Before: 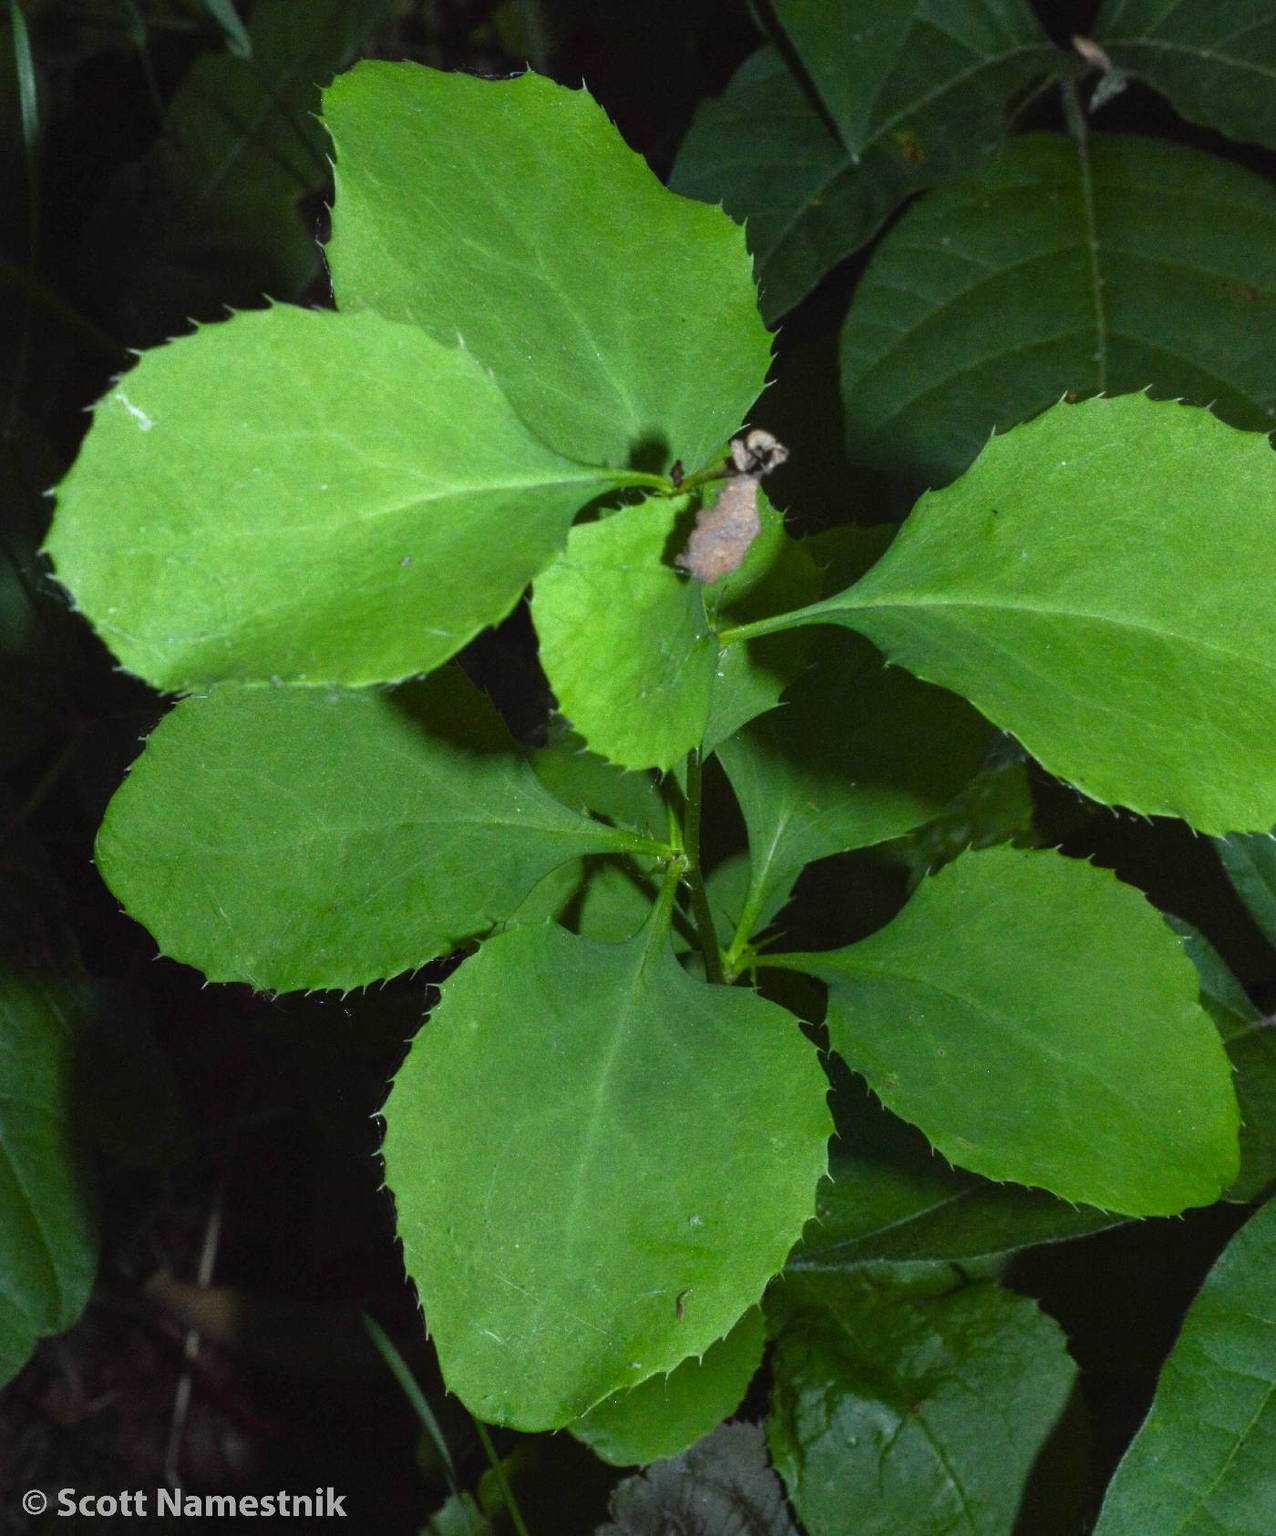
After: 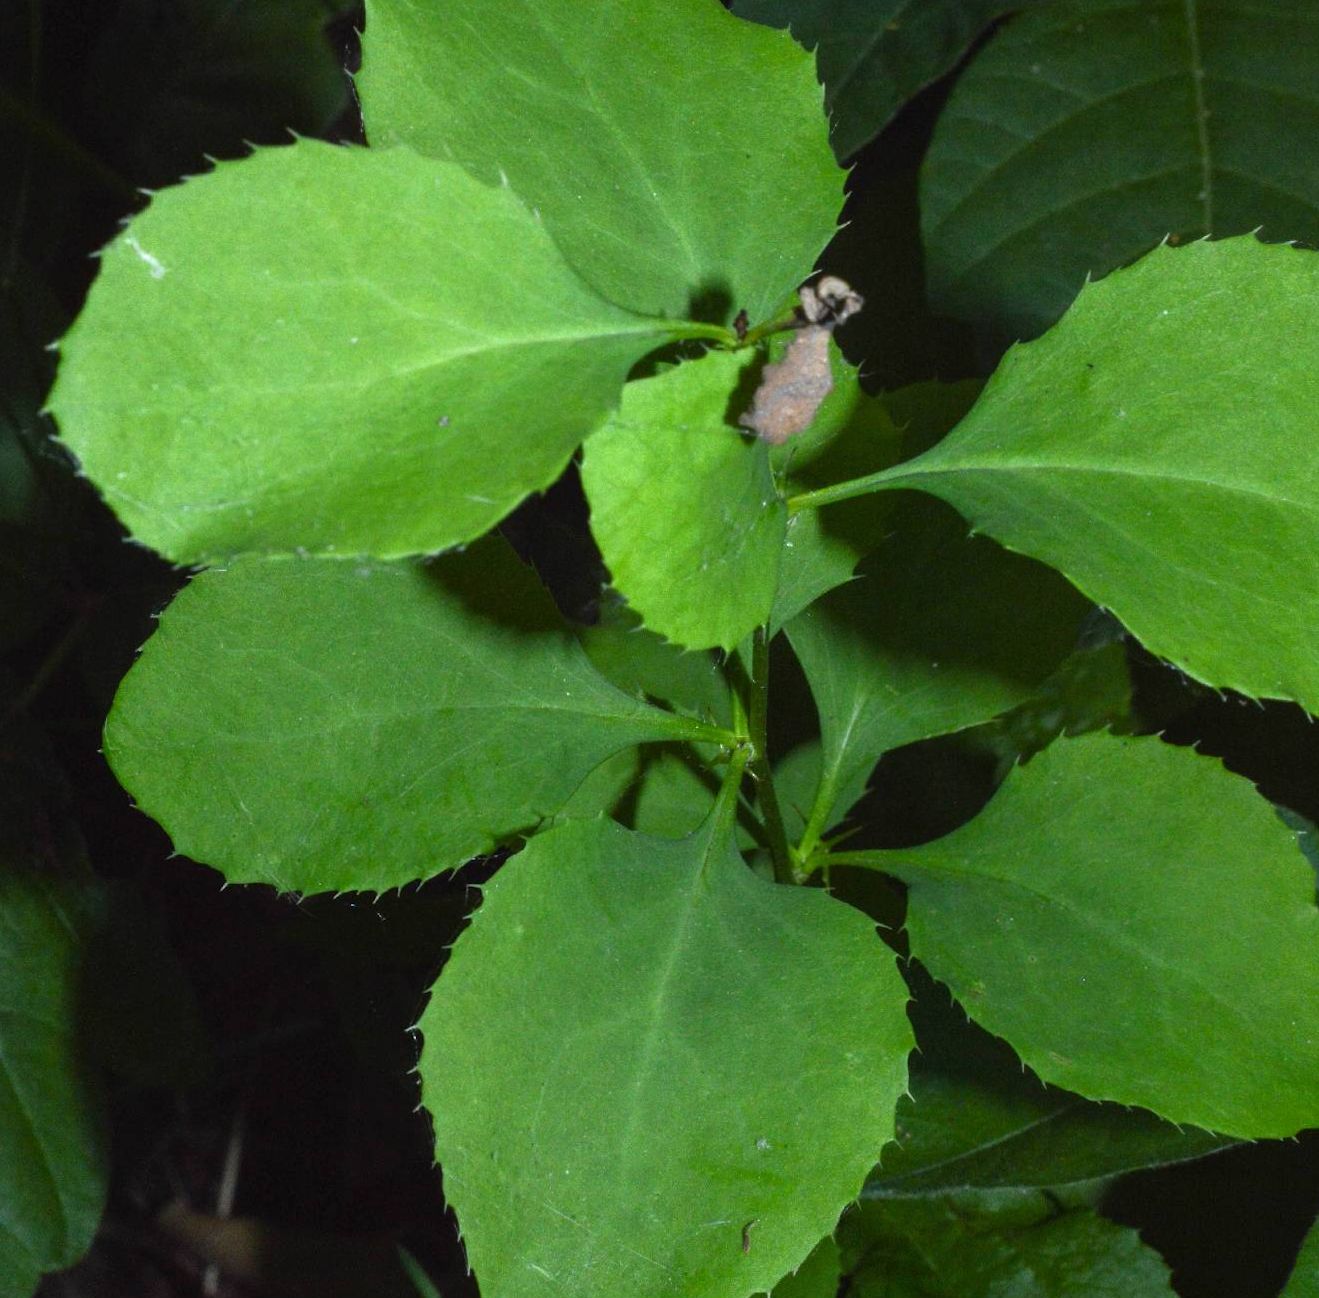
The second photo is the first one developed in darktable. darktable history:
crop and rotate: angle 0.092°, top 11.51%, right 5.576%, bottom 11.307%
